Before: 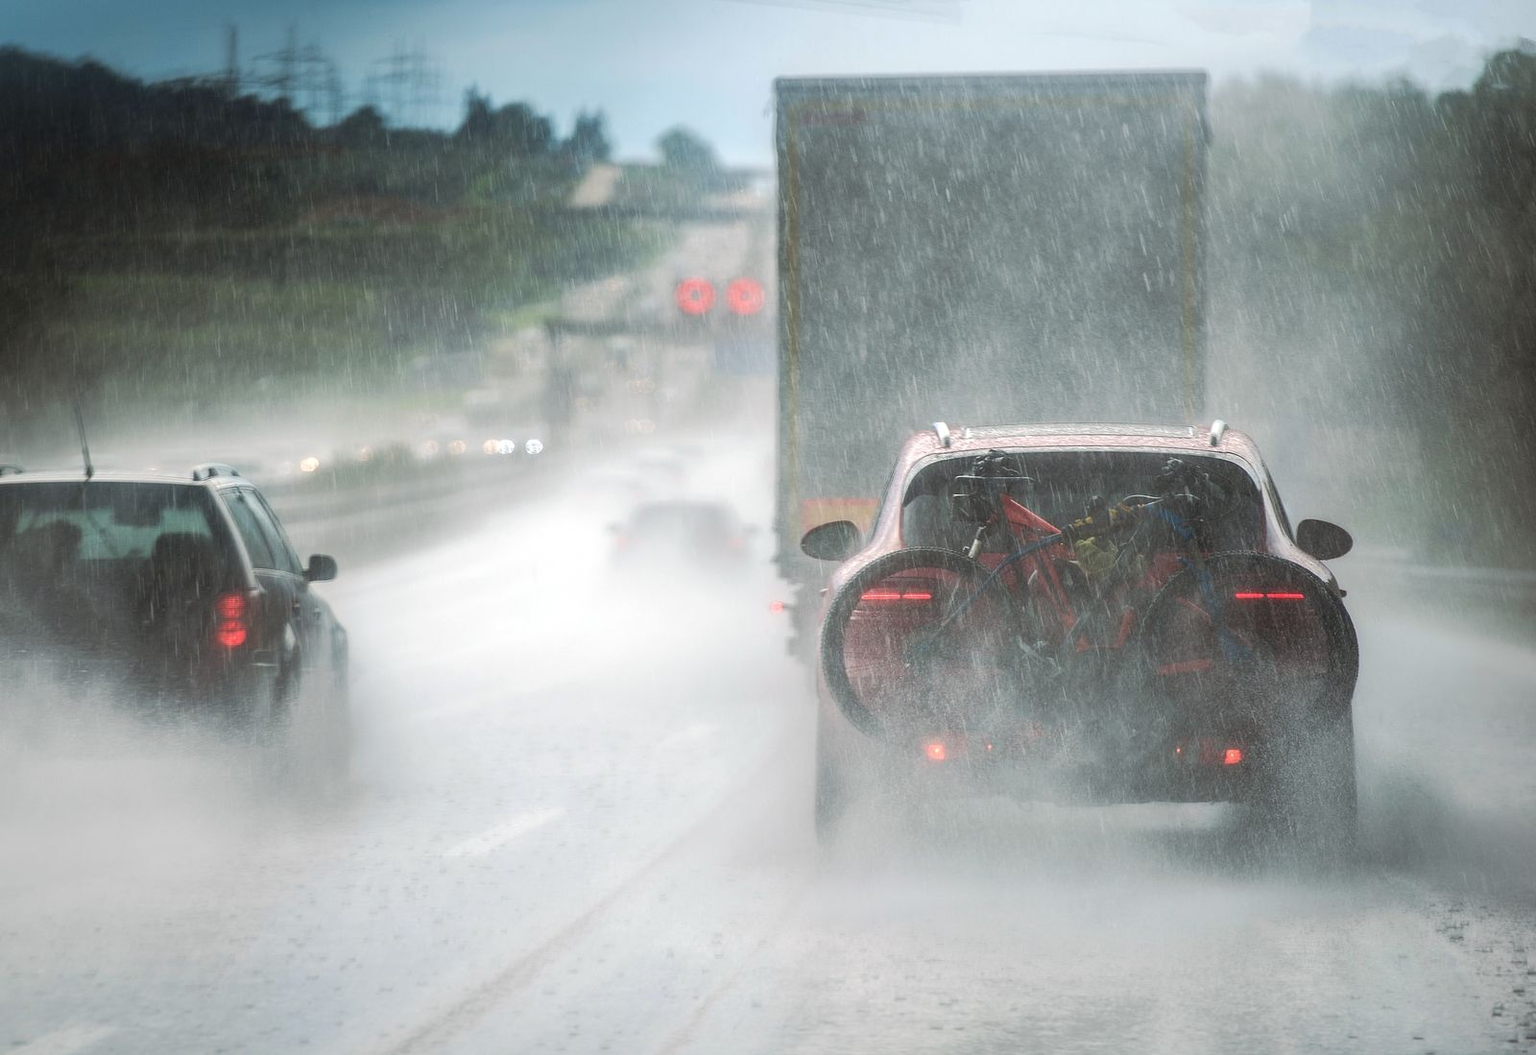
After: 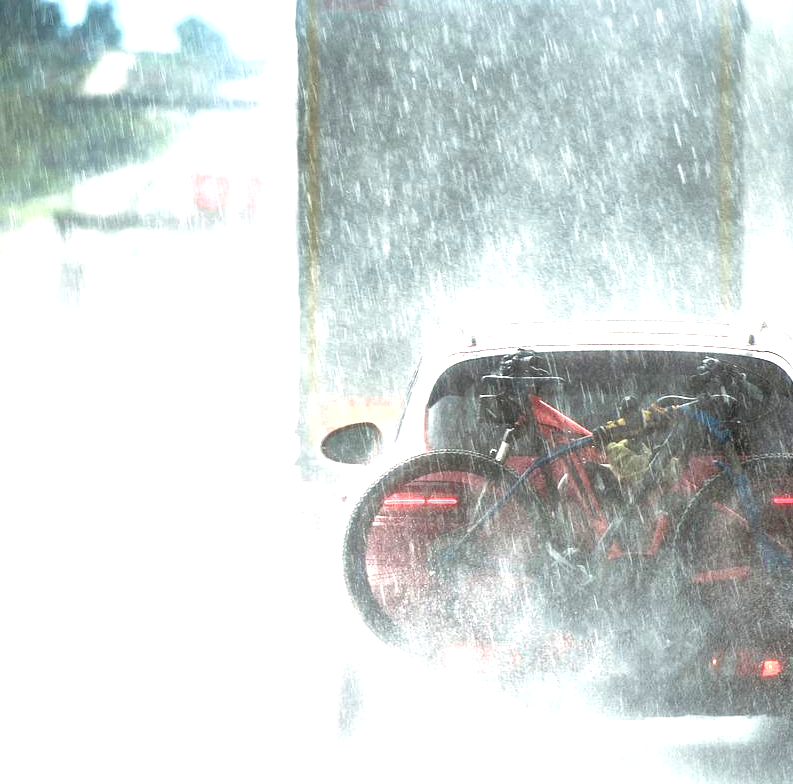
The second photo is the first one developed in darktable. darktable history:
exposure: black level correction 0.007, exposure 0.093 EV, compensate highlight preservation false
local contrast: mode bilateral grid, contrast 25, coarseness 60, detail 151%, midtone range 0.2
crop: left 32.075%, top 10.976%, right 18.355%, bottom 17.596%
levels: levels [0, 0.352, 0.703]
